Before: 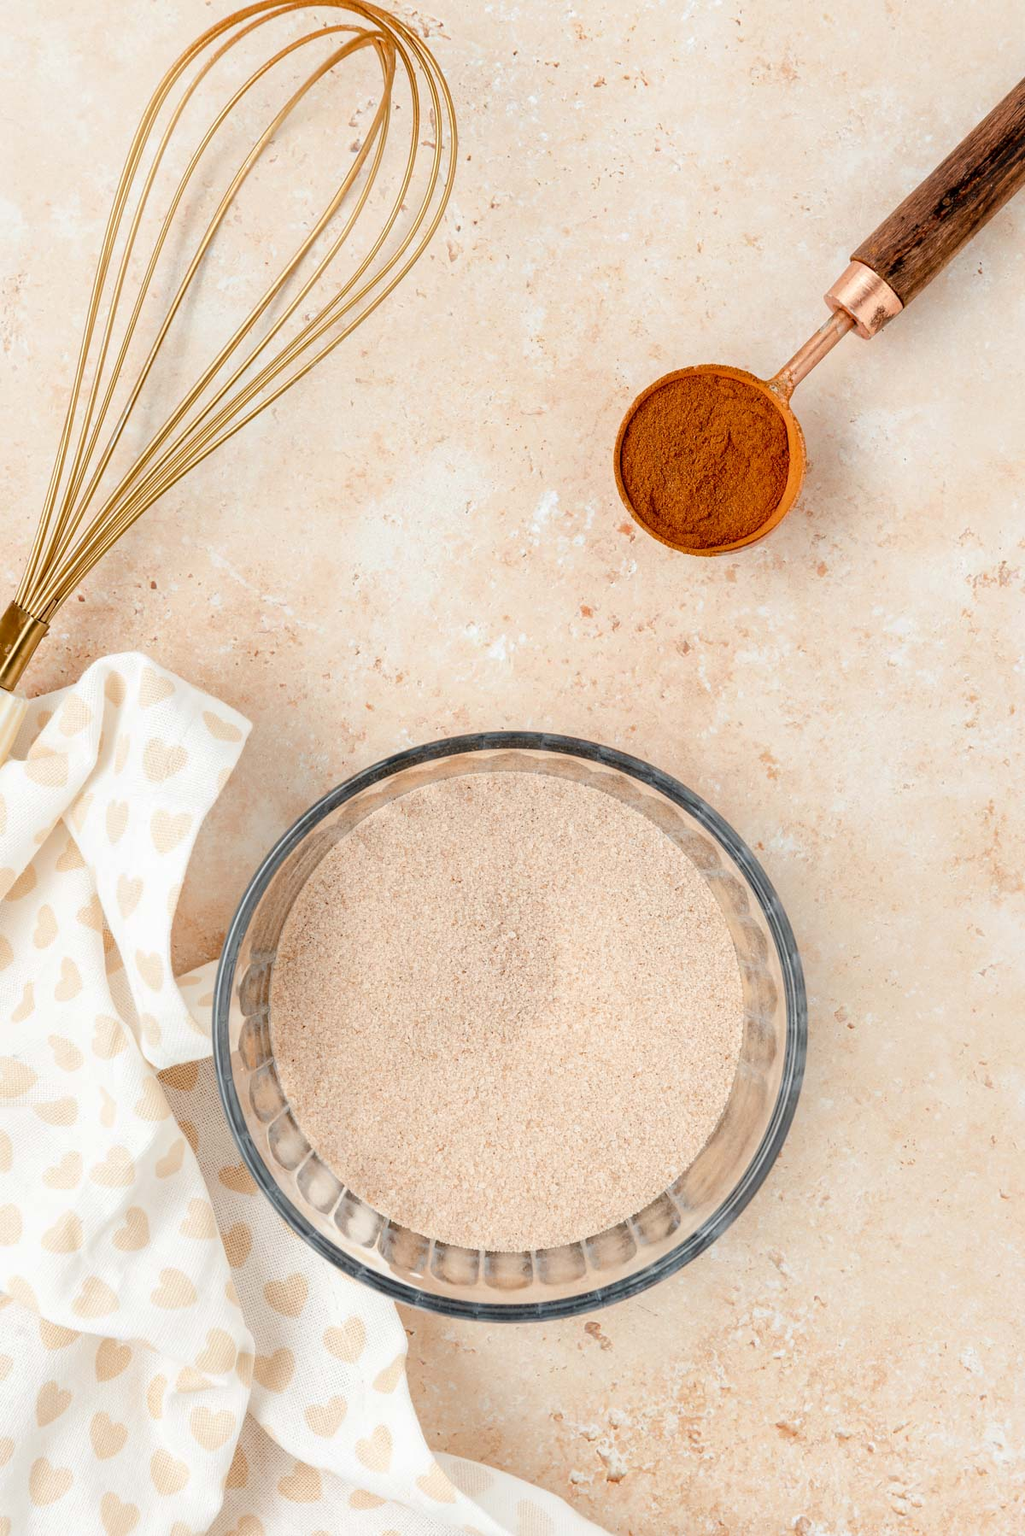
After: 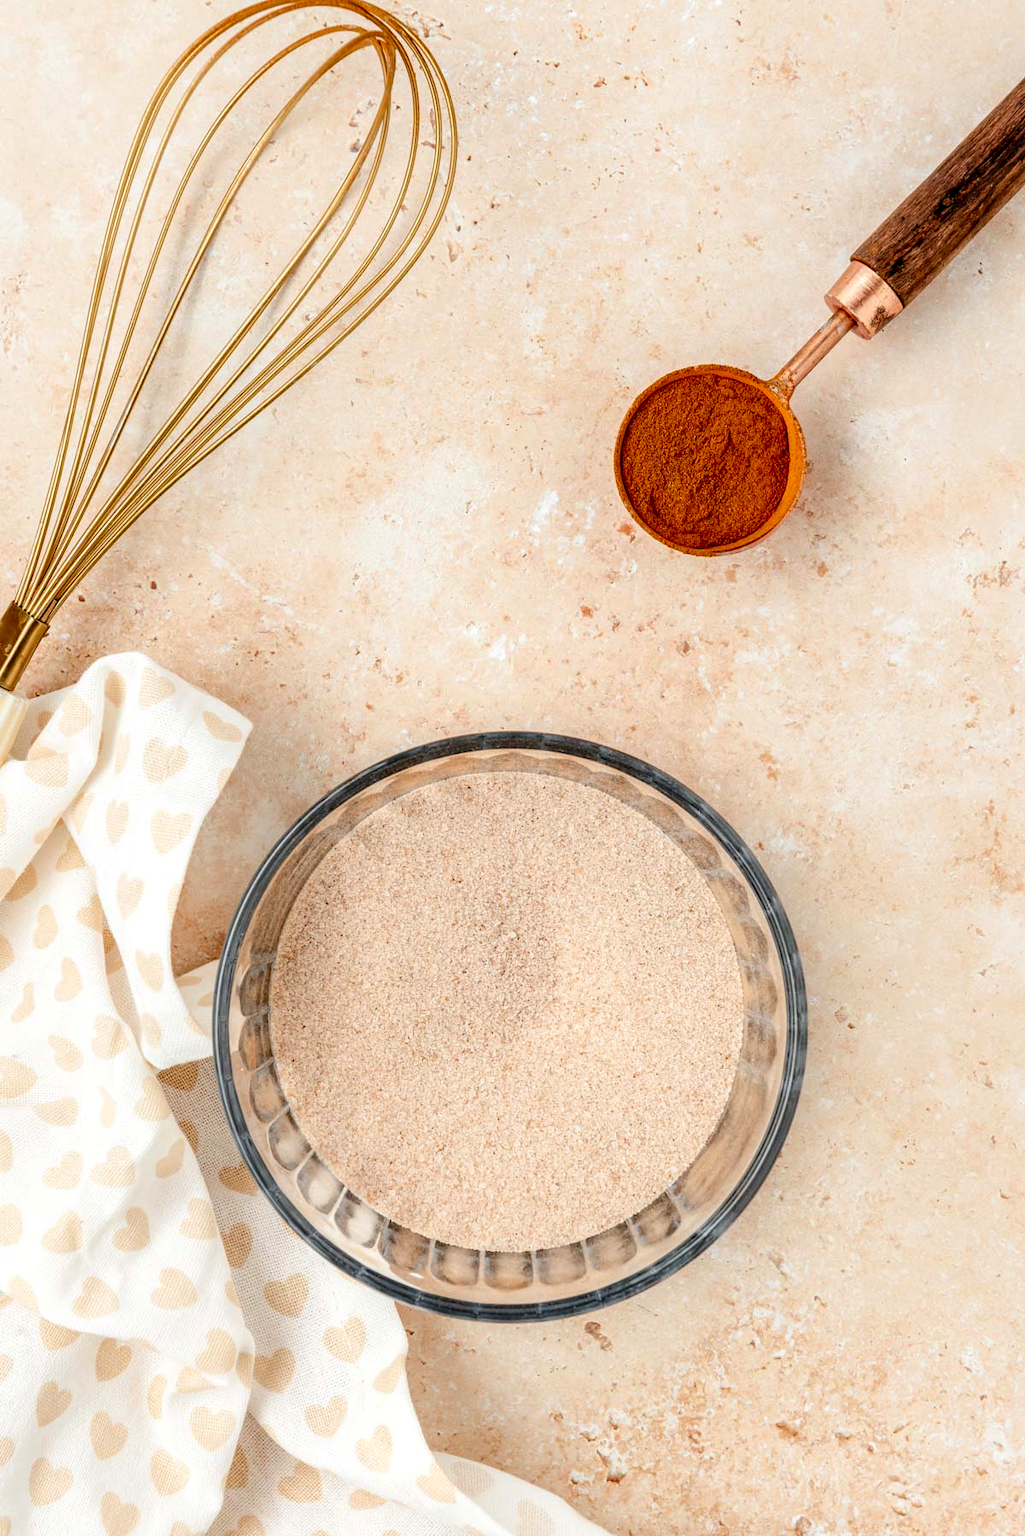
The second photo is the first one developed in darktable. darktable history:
local contrast: on, module defaults
contrast brightness saturation: contrast 0.13, brightness -0.05, saturation 0.16
